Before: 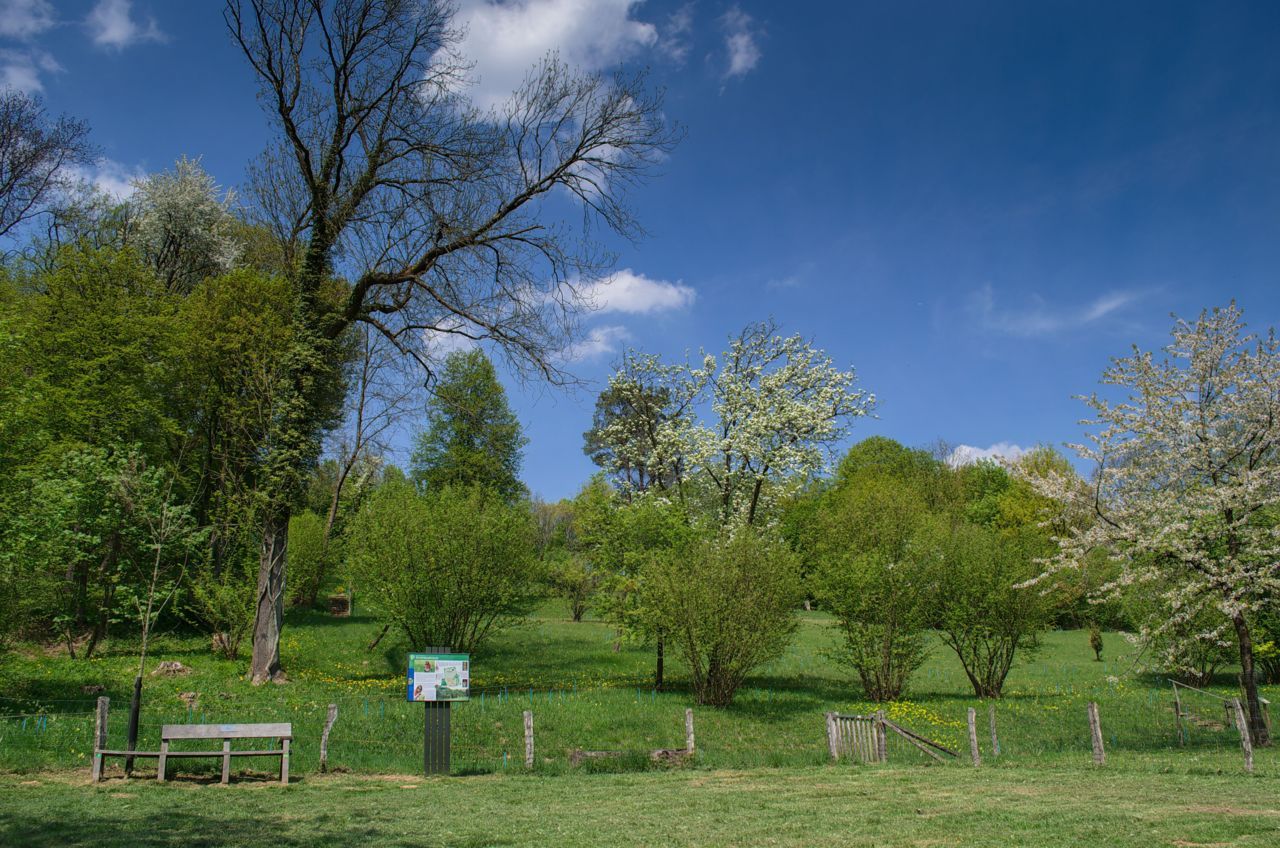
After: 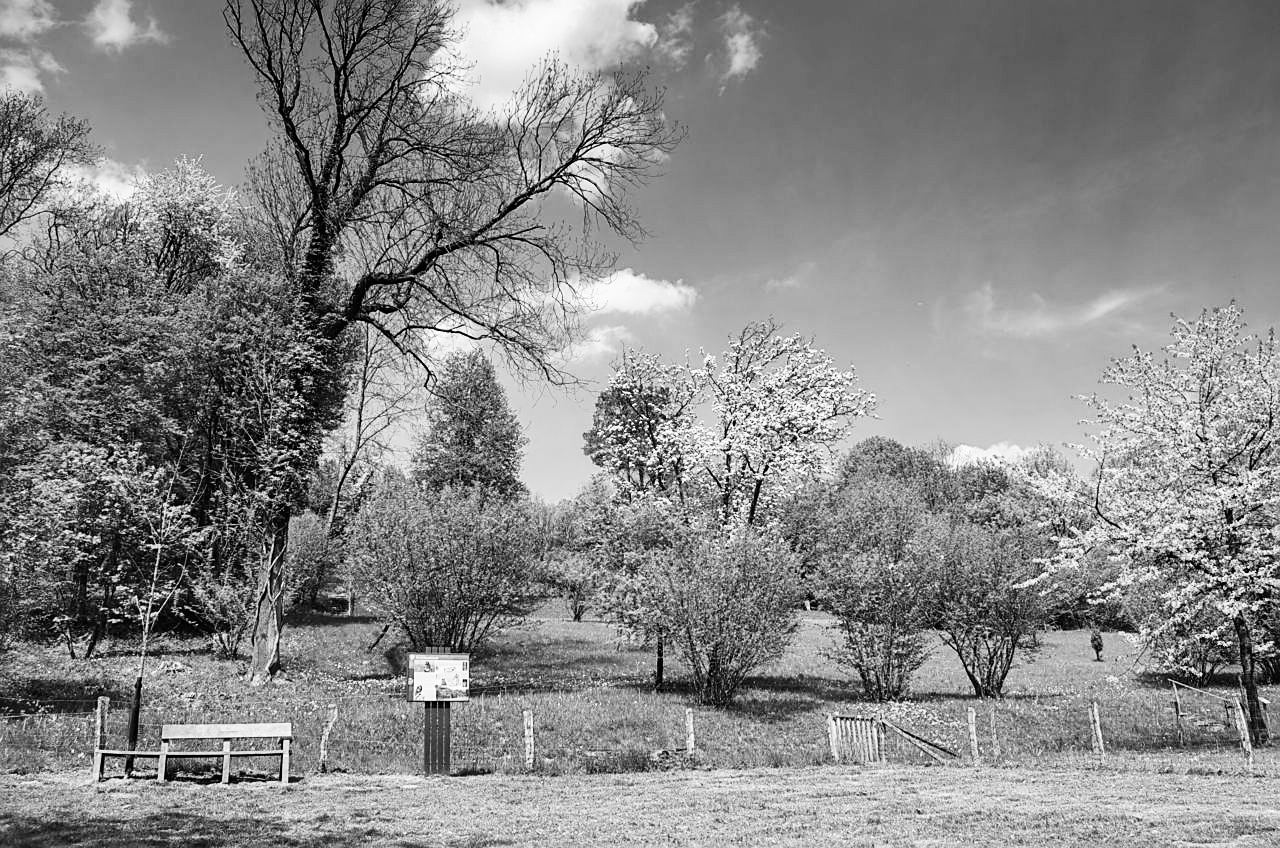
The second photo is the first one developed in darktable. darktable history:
shadows and highlights: low approximation 0.01, soften with gaussian
base curve: curves: ch0 [(0, 0) (0.007, 0.004) (0.027, 0.03) (0.046, 0.07) (0.207, 0.54) (0.442, 0.872) (0.673, 0.972) (1, 1)], preserve colors none
monochrome: on, module defaults
velvia: on, module defaults
sharpen: on, module defaults
